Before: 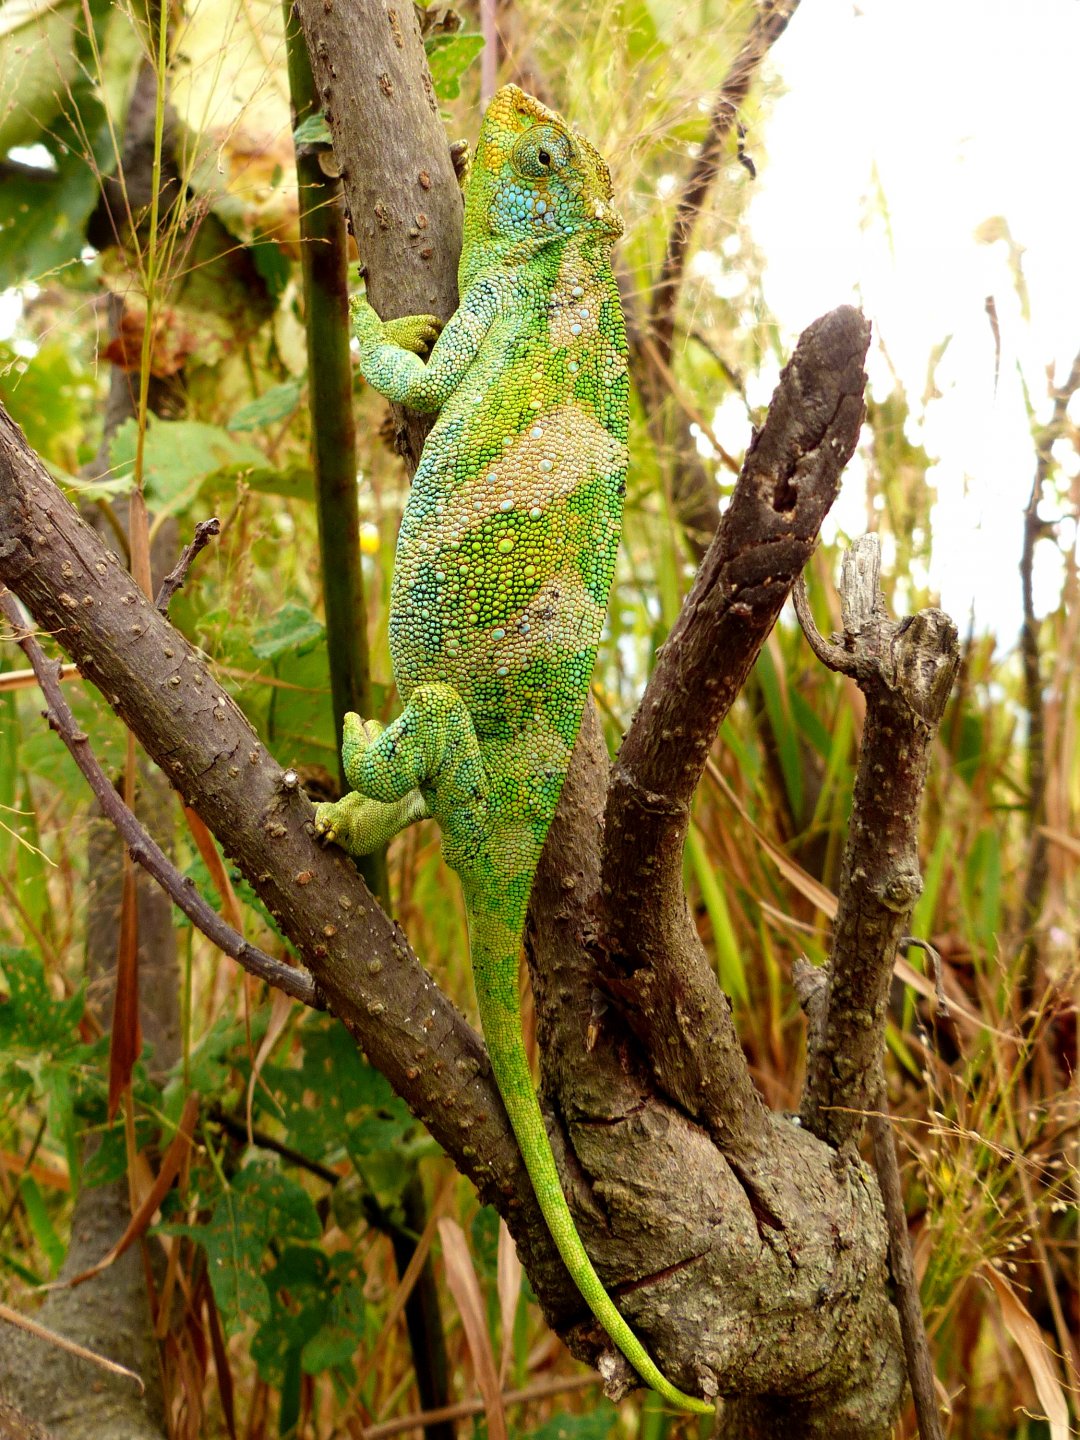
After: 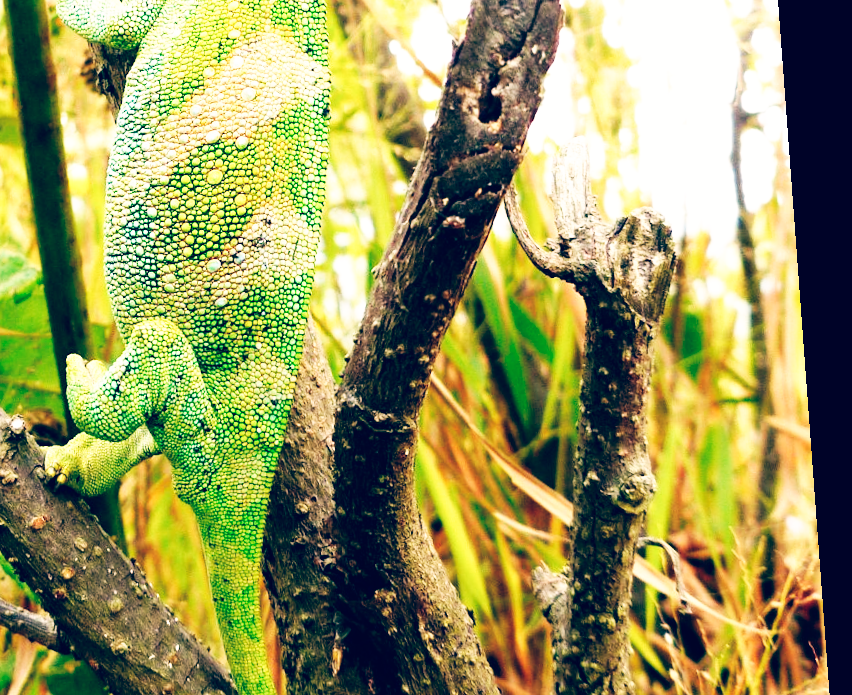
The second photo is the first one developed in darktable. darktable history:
exposure: black level correction 0.009, exposure 0.014 EV, compensate highlight preservation false
crop and rotate: left 27.938%, top 27.046%, bottom 27.046%
color balance: lift [1.006, 0.985, 1.002, 1.015], gamma [1, 0.953, 1.008, 1.047], gain [1.076, 1.13, 1.004, 0.87]
base curve: curves: ch0 [(0, 0) (0.007, 0.004) (0.027, 0.03) (0.046, 0.07) (0.207, 0.54) (0.442, 0.872) (0.673, 0.972) (1, 1)], preserve colors none
rotate and perspective: rotation -4.25°, automatic cropping off
white balance: red 1, blue 1
